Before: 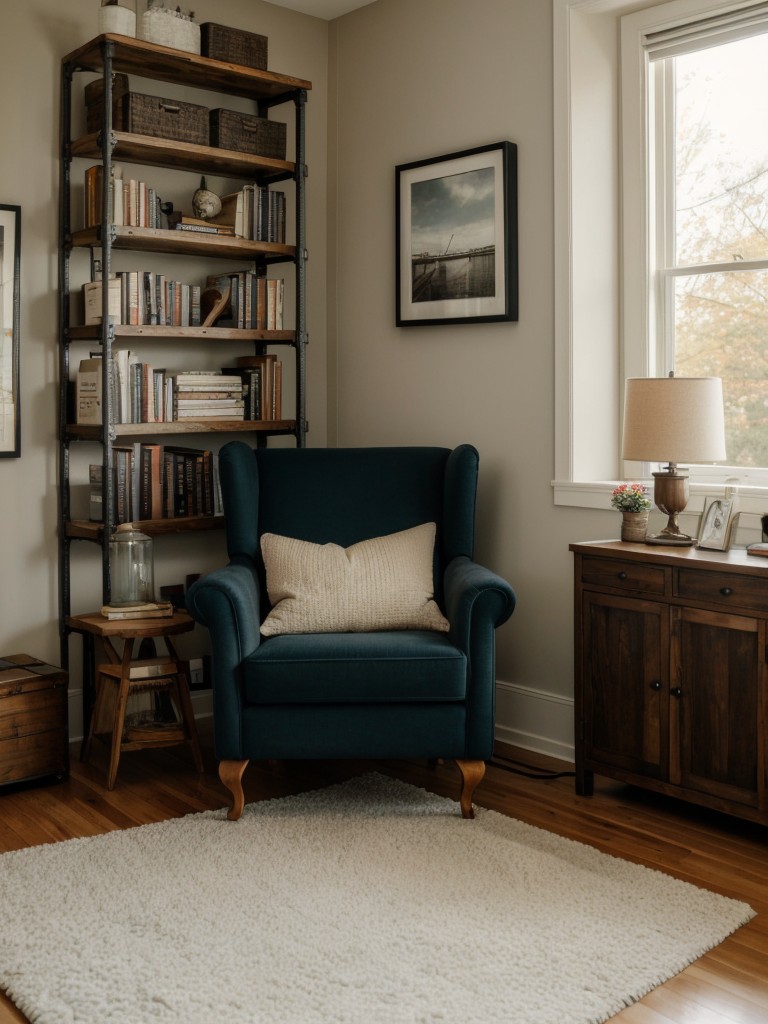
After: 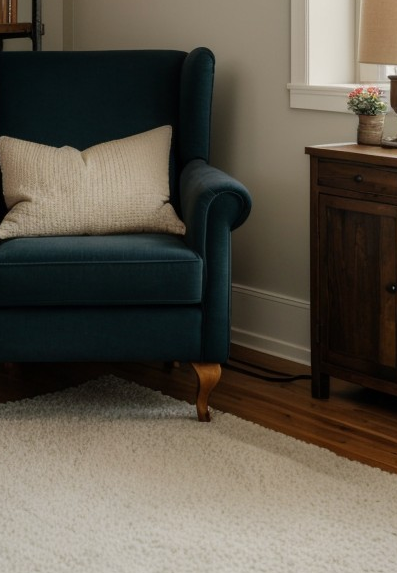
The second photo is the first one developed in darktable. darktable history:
white balance: red 1, blue 1
crop: left 34.479%, top 38.822%, right 13.718%, bottom 5.172%
